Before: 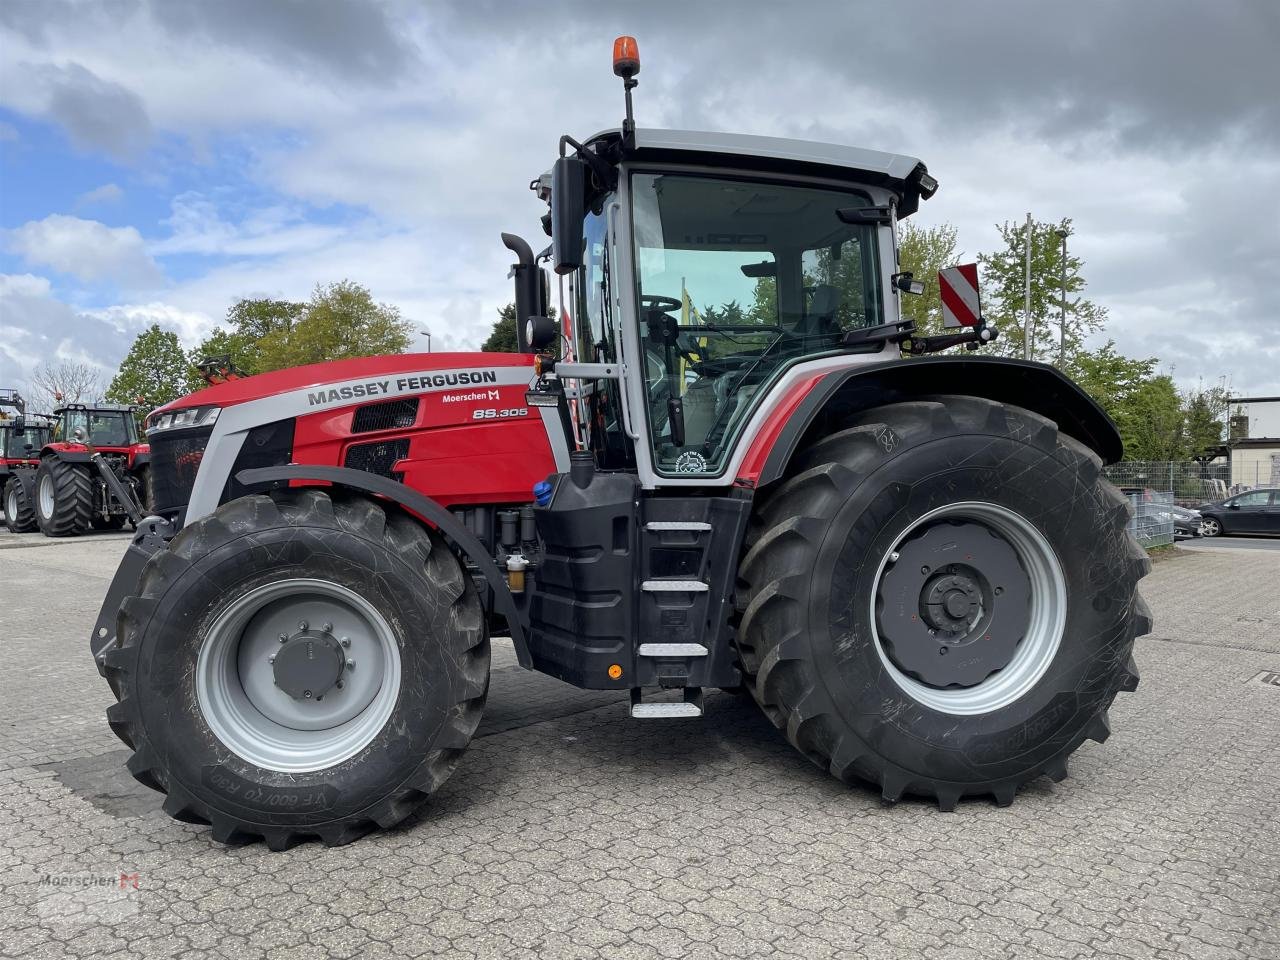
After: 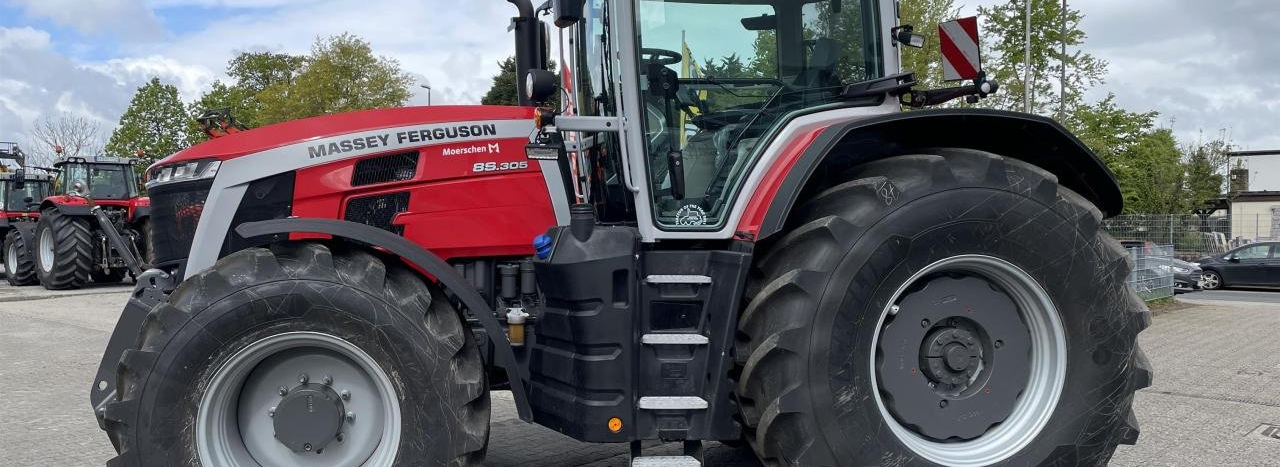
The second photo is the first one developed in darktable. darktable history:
crop and rotate: top 25.785%, bottom 25.481%
